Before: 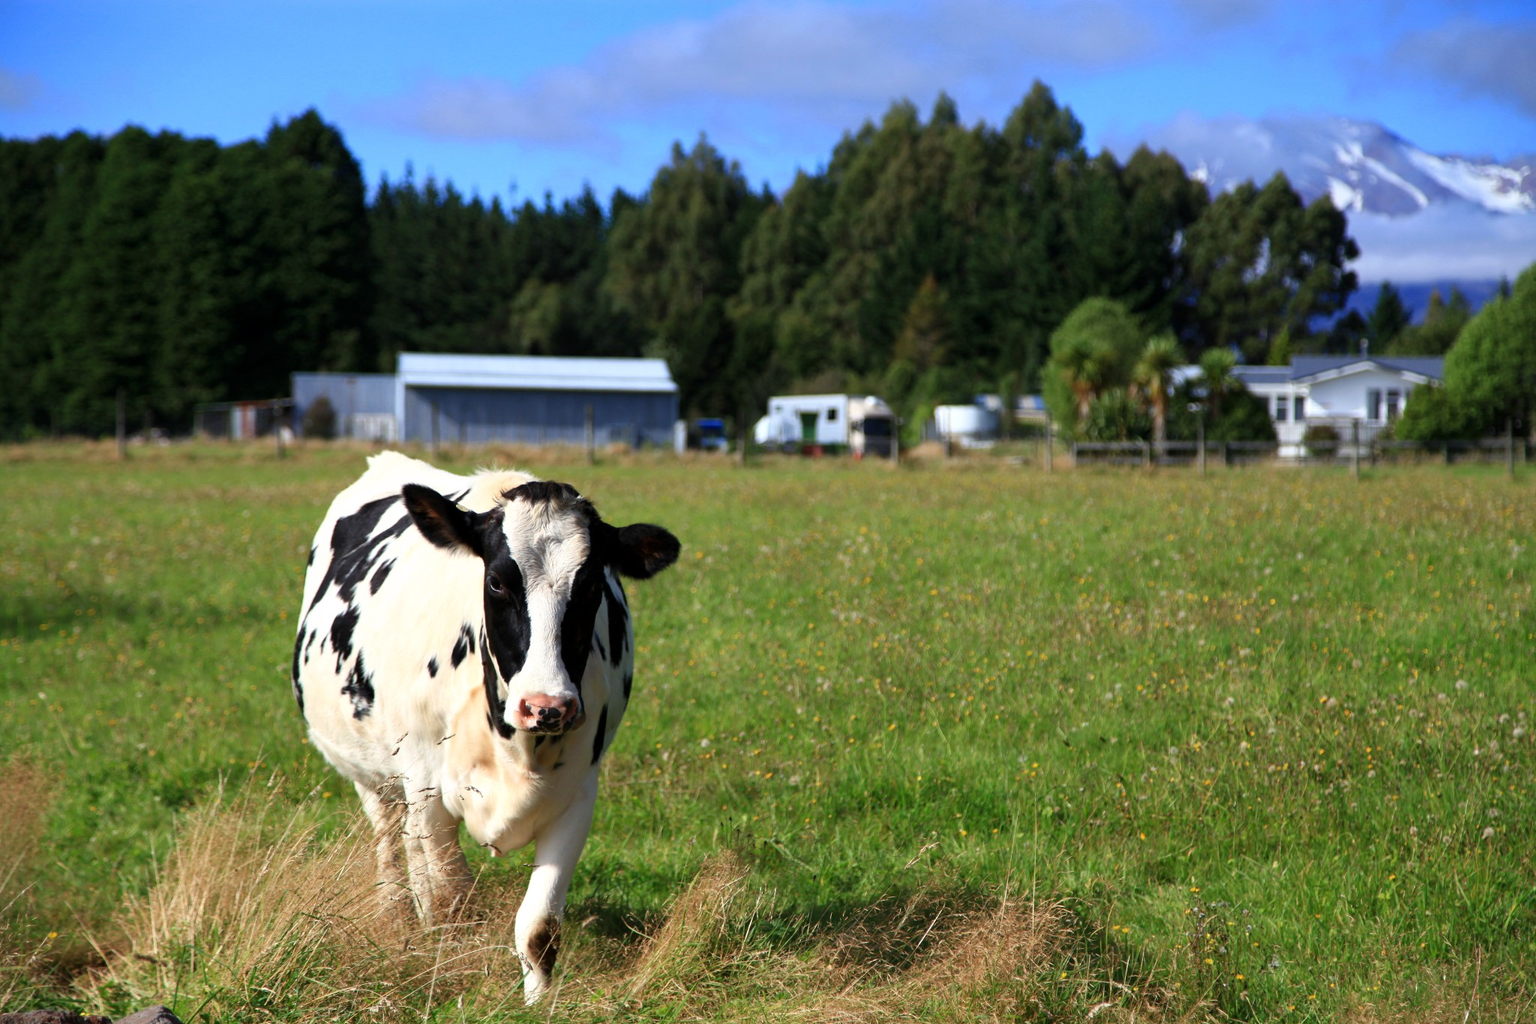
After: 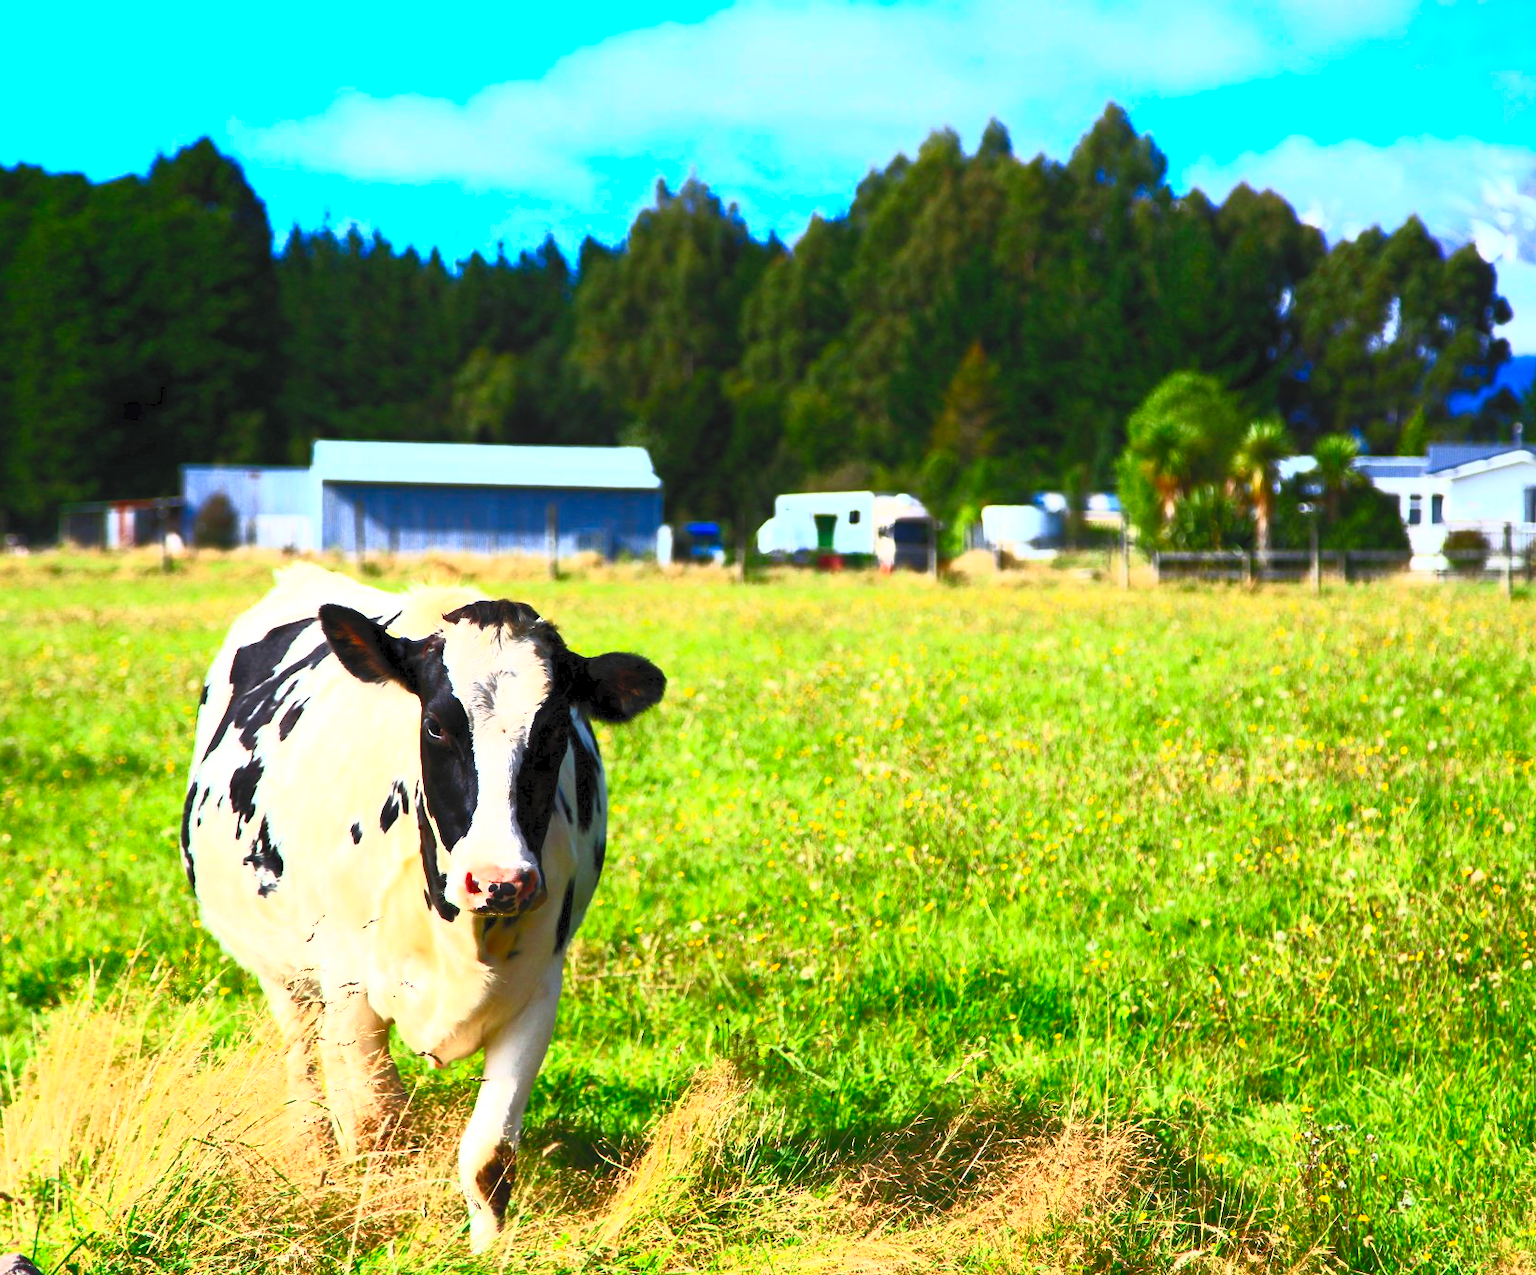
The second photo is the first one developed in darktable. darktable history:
crop and rotate: left 9.597%, right 10.195%
contrast brightness saturation: contrast 1, brightness 1, saturation 1
